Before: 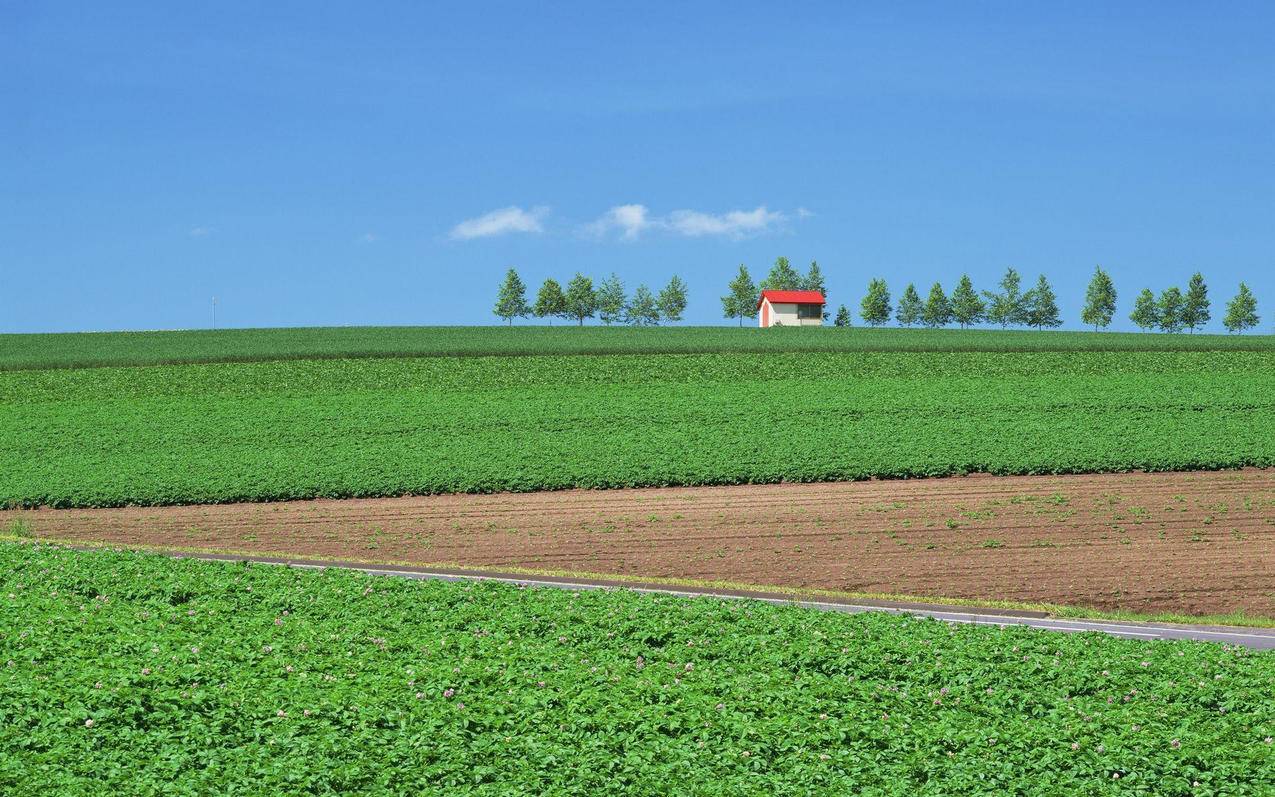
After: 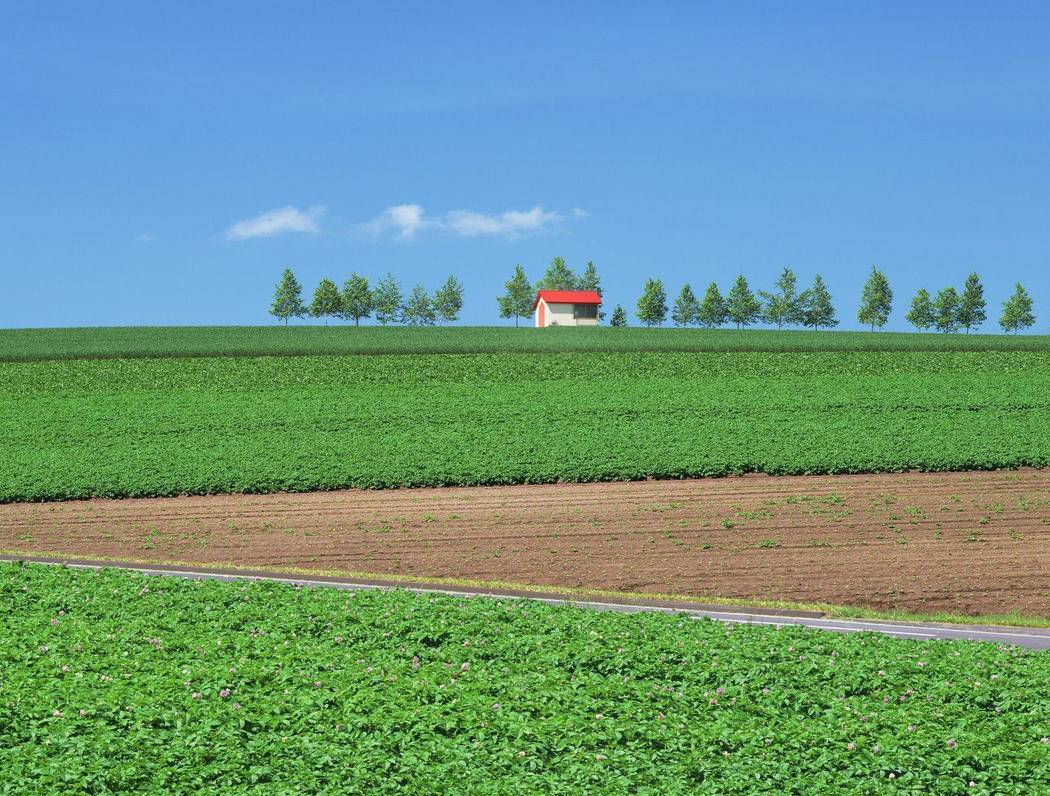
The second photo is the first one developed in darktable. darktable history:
crop: left 17.582%, bottom 0.031%
bloom: size 5%, threshold 95%, strength 15%
